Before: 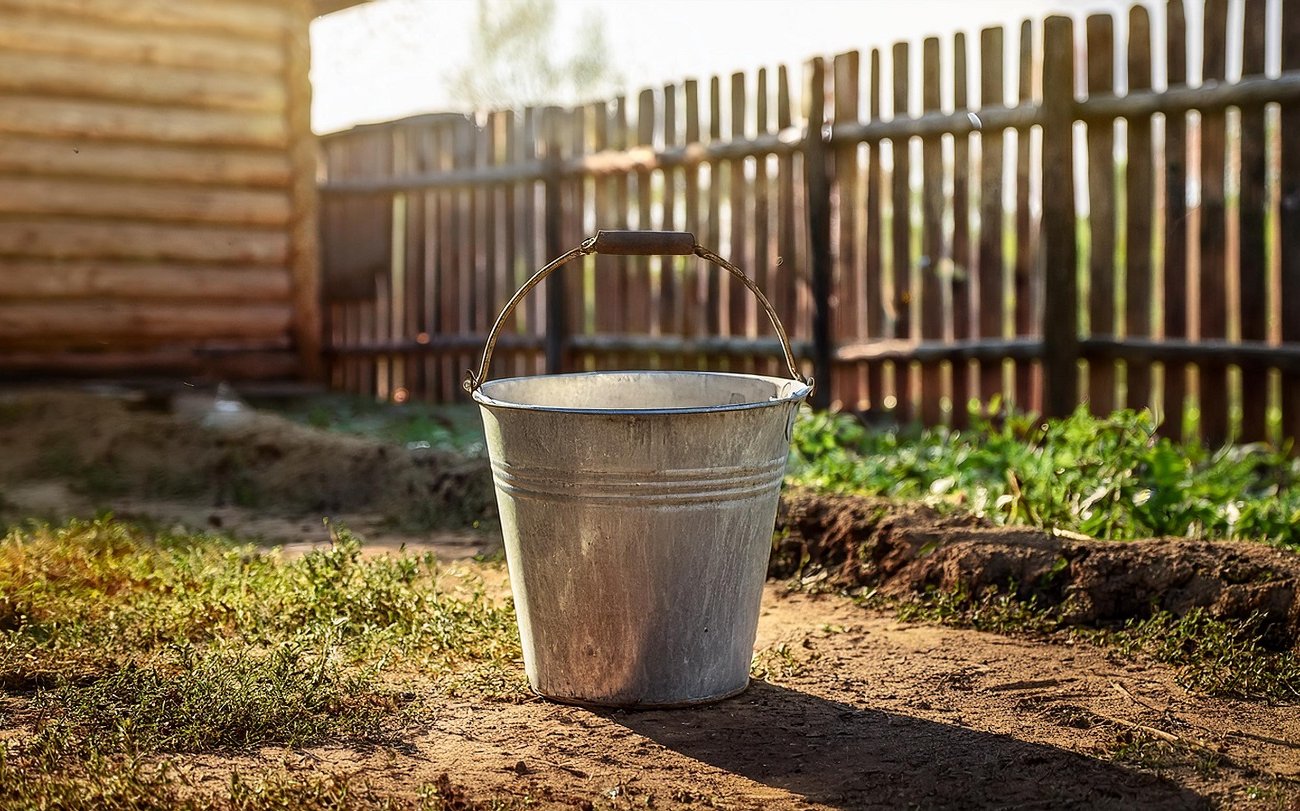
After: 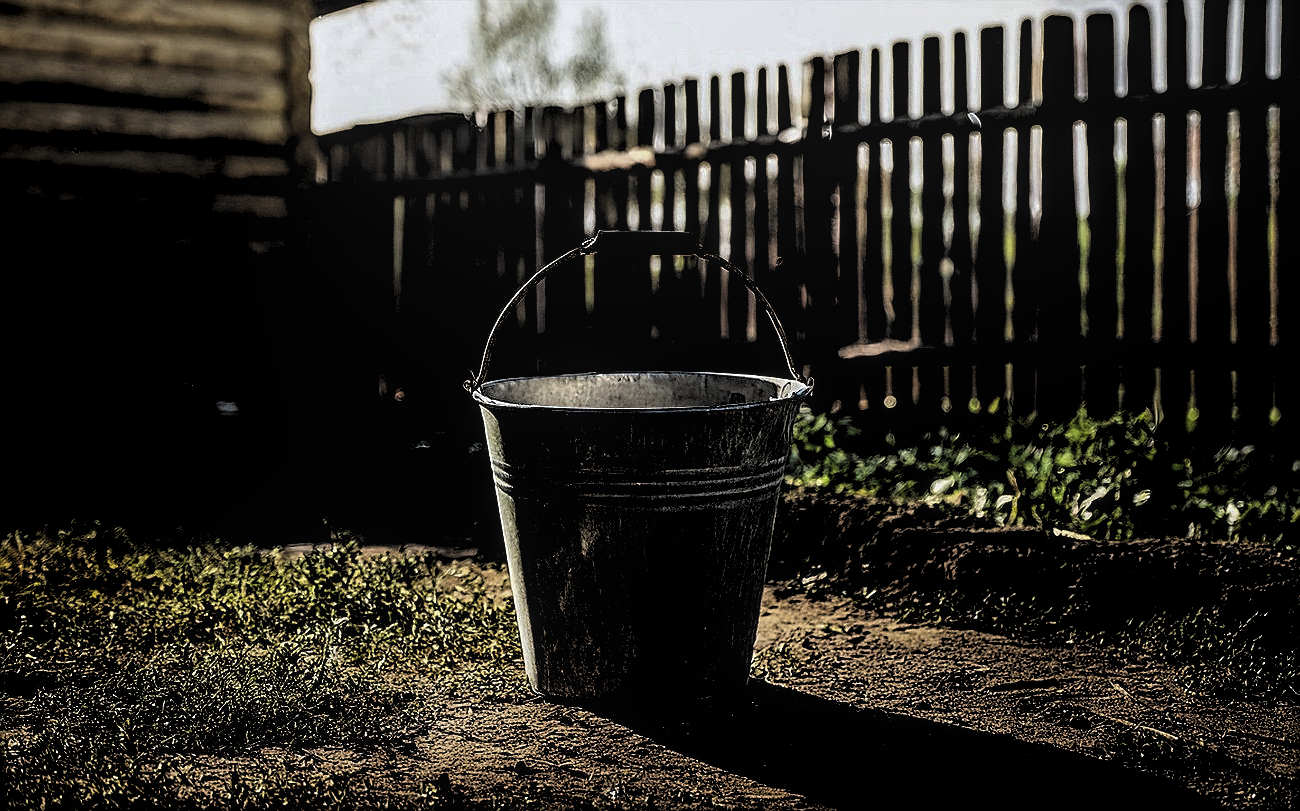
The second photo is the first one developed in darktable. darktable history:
local contrast: on, module defaults
levels: levels [0.514, 0.759, 1]
contrast brightness saturation: contrast -0.02, brightness -0.01, saturation 0.03
sharpen: on, module defaults
white balance: red 0.988, blue 1.017
